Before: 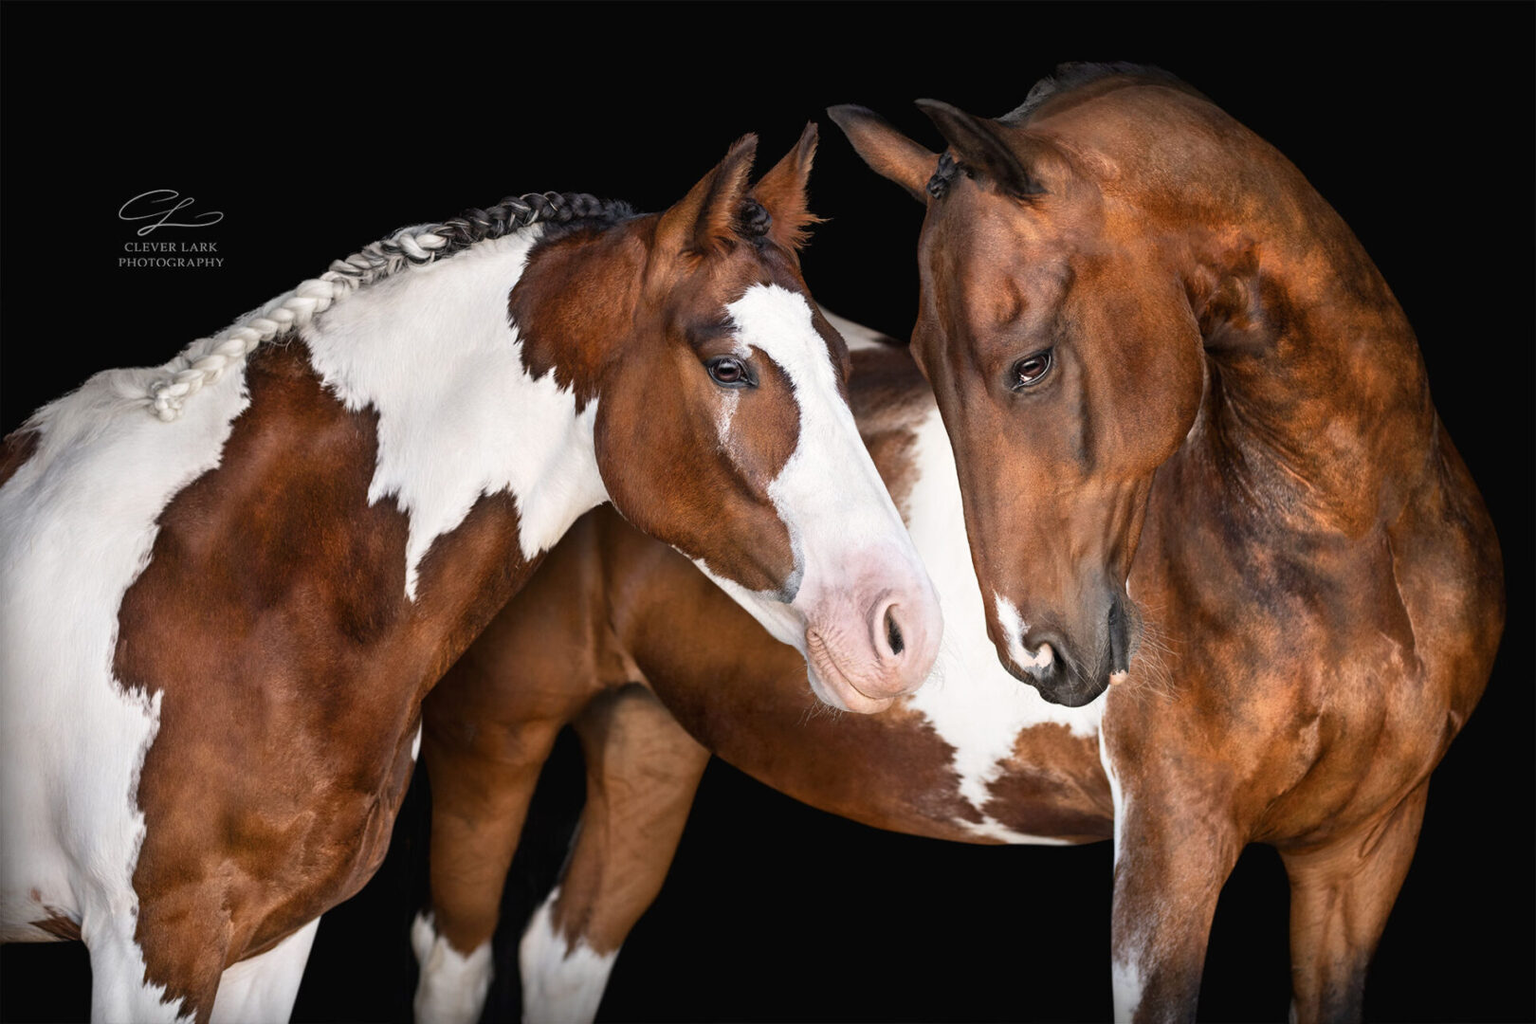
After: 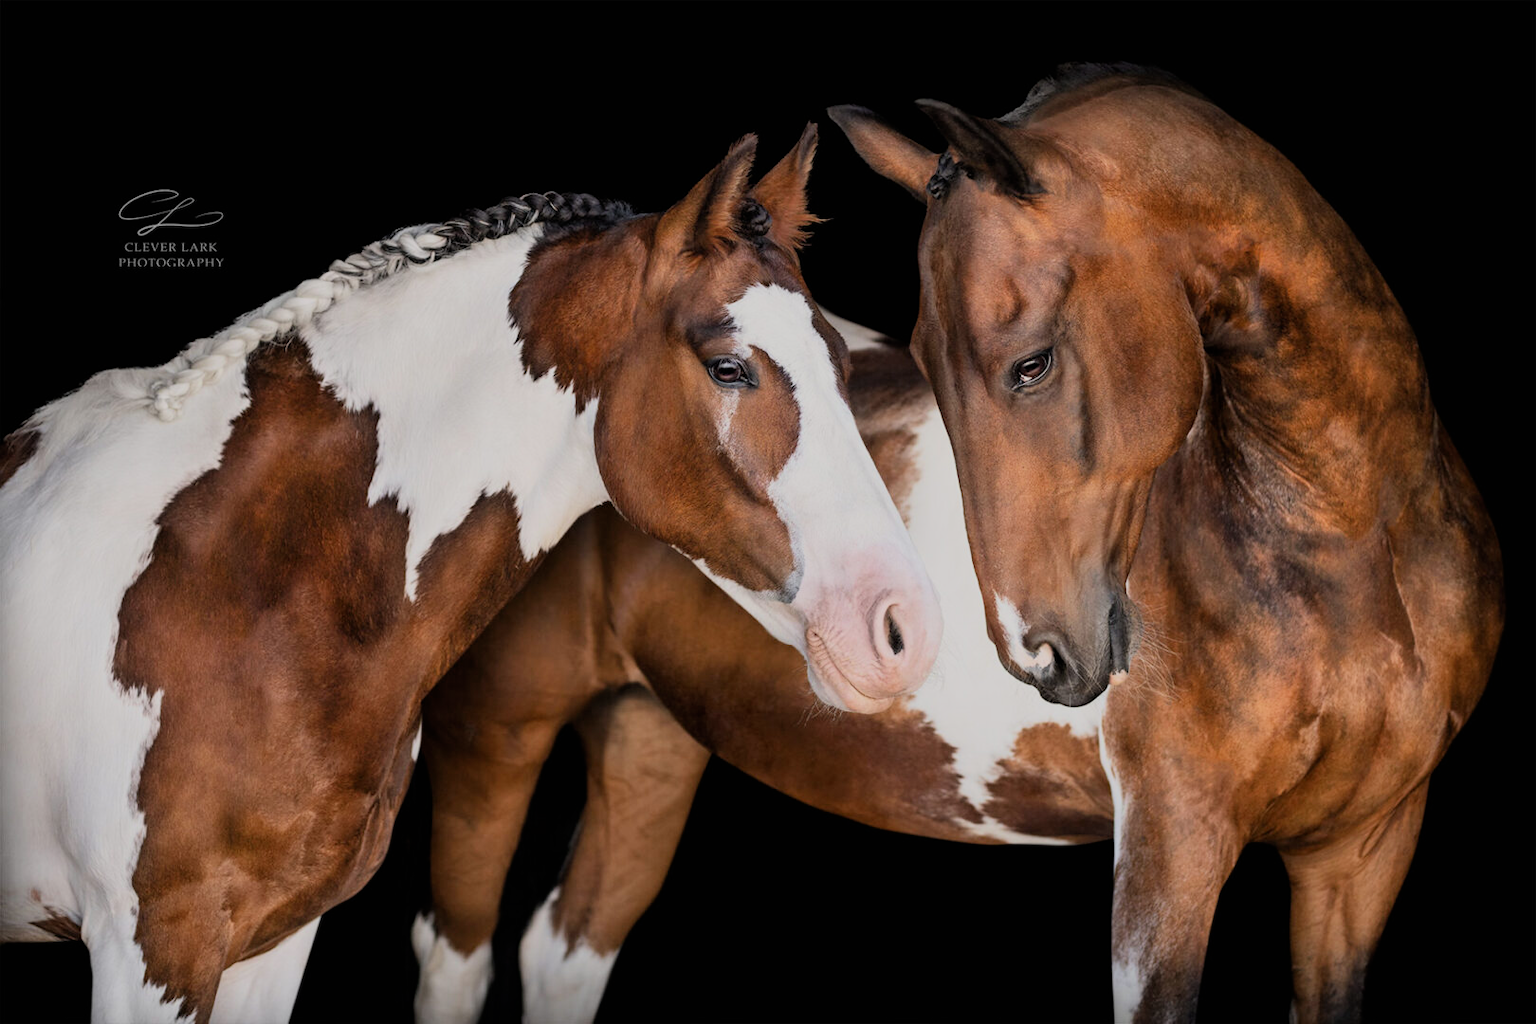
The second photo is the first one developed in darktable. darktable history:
filmic rgb: black relative exposure -16 EV, white relative exposure 6.87 EV, hardness 4.7, color science v6 (2022)
